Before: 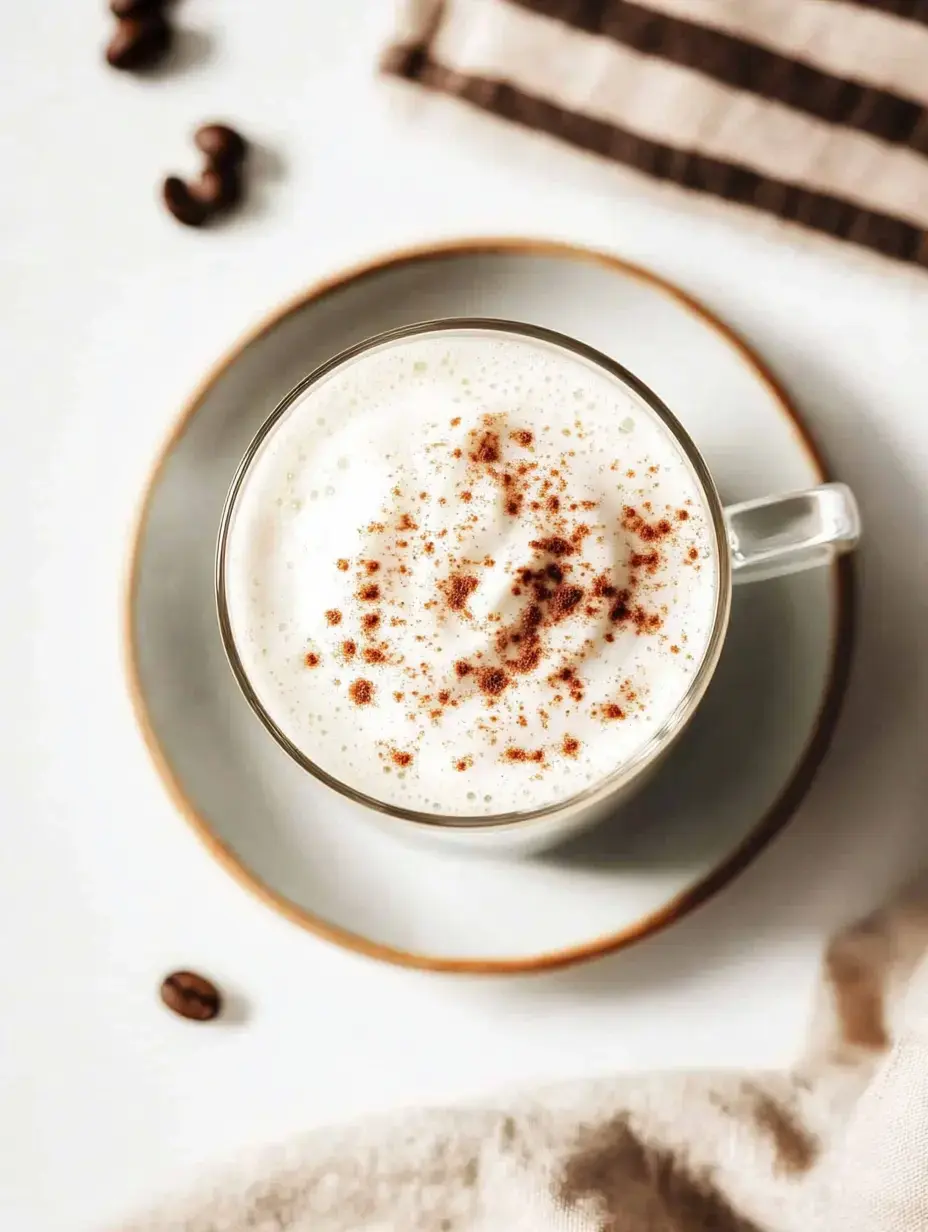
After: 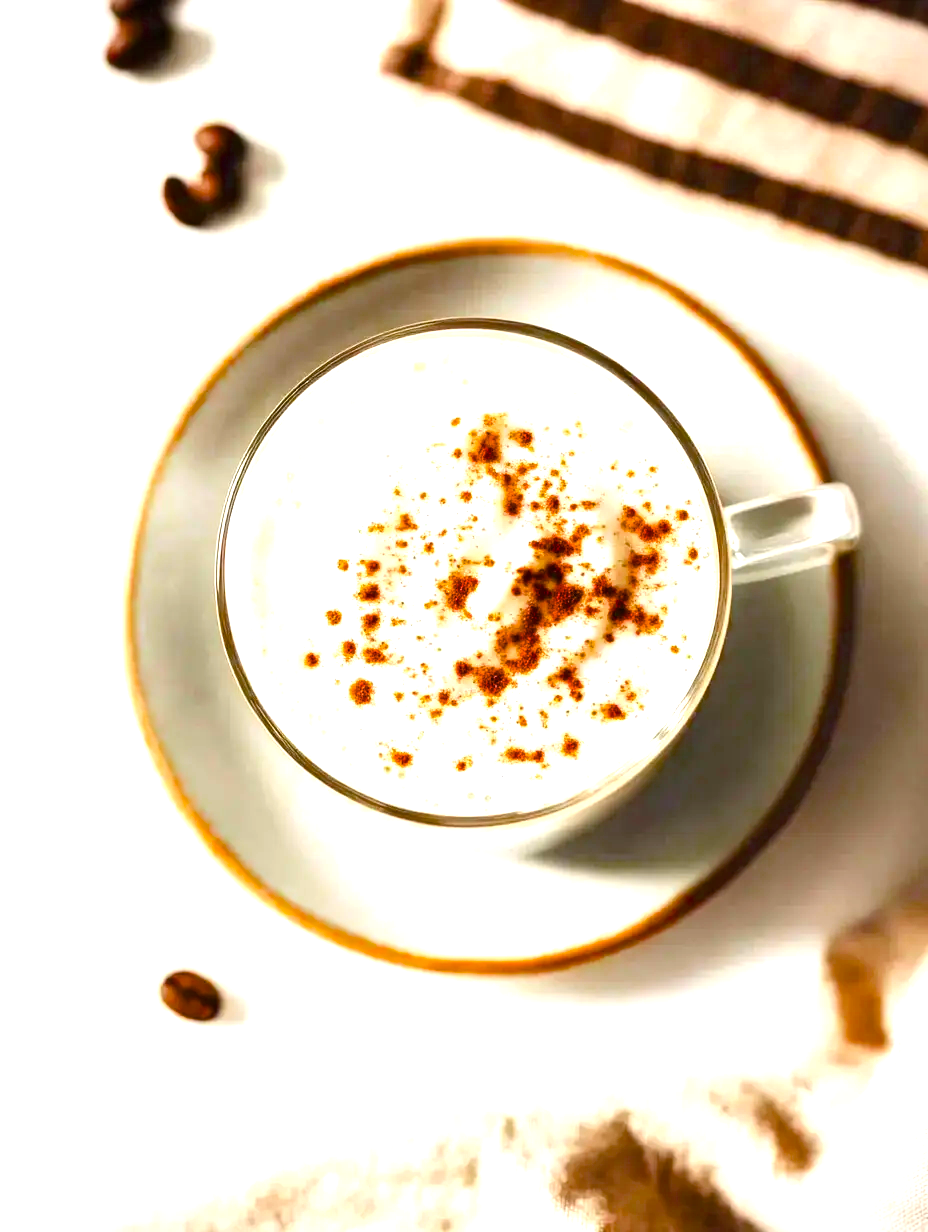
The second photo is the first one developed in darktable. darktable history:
exposure: black level correction -0.001, exposure 0.908 EV, compensate highlight preservation false
vignetting: fall-off start 100.89%, unbound false
local contrast: mode bilateral grid, contrast 99, coarseness 99, detail 95%, midtone range 0.2
color balance rgb: linear chroma grading › global chroma 9.56%, perceptual saturation grading › global saturation 31.118%, global vibrance 16.385%, saturation formula JzAzBz (2021)
